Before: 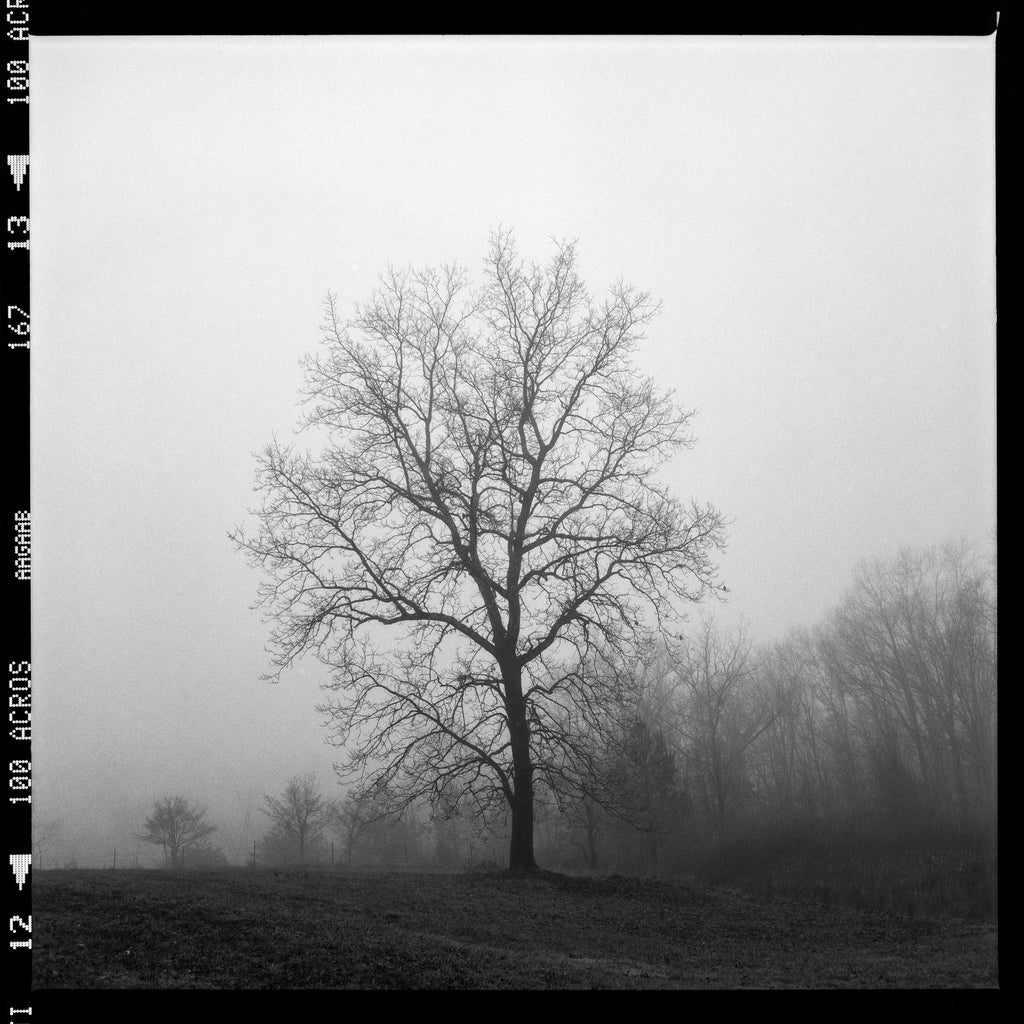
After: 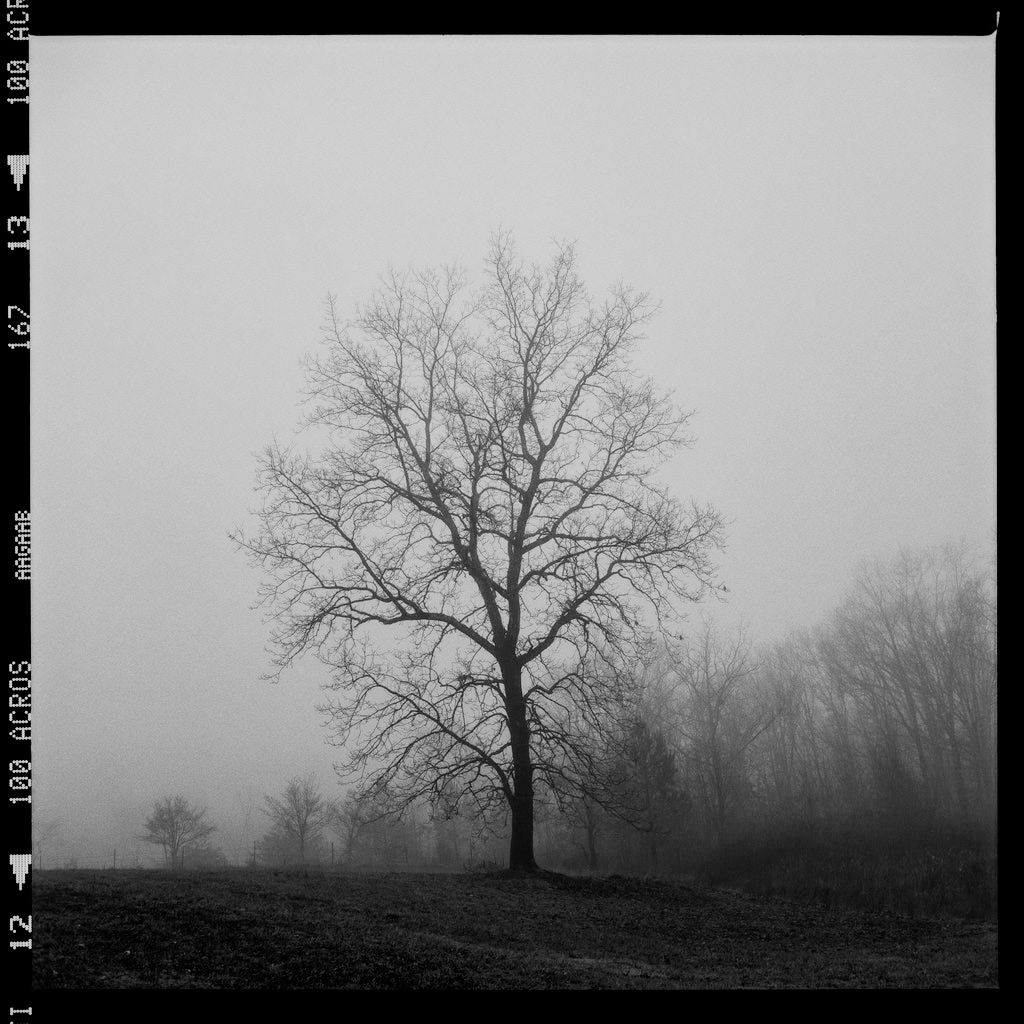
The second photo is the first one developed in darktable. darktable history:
filmic rgb: black relative exposure -7.65 EV, white relative exposure 4.56 EV, hardness 3.61
vignetting: fall-off start 116.67%, fall-off radius 59.26%, brightness -0.31, saturation -0.056
